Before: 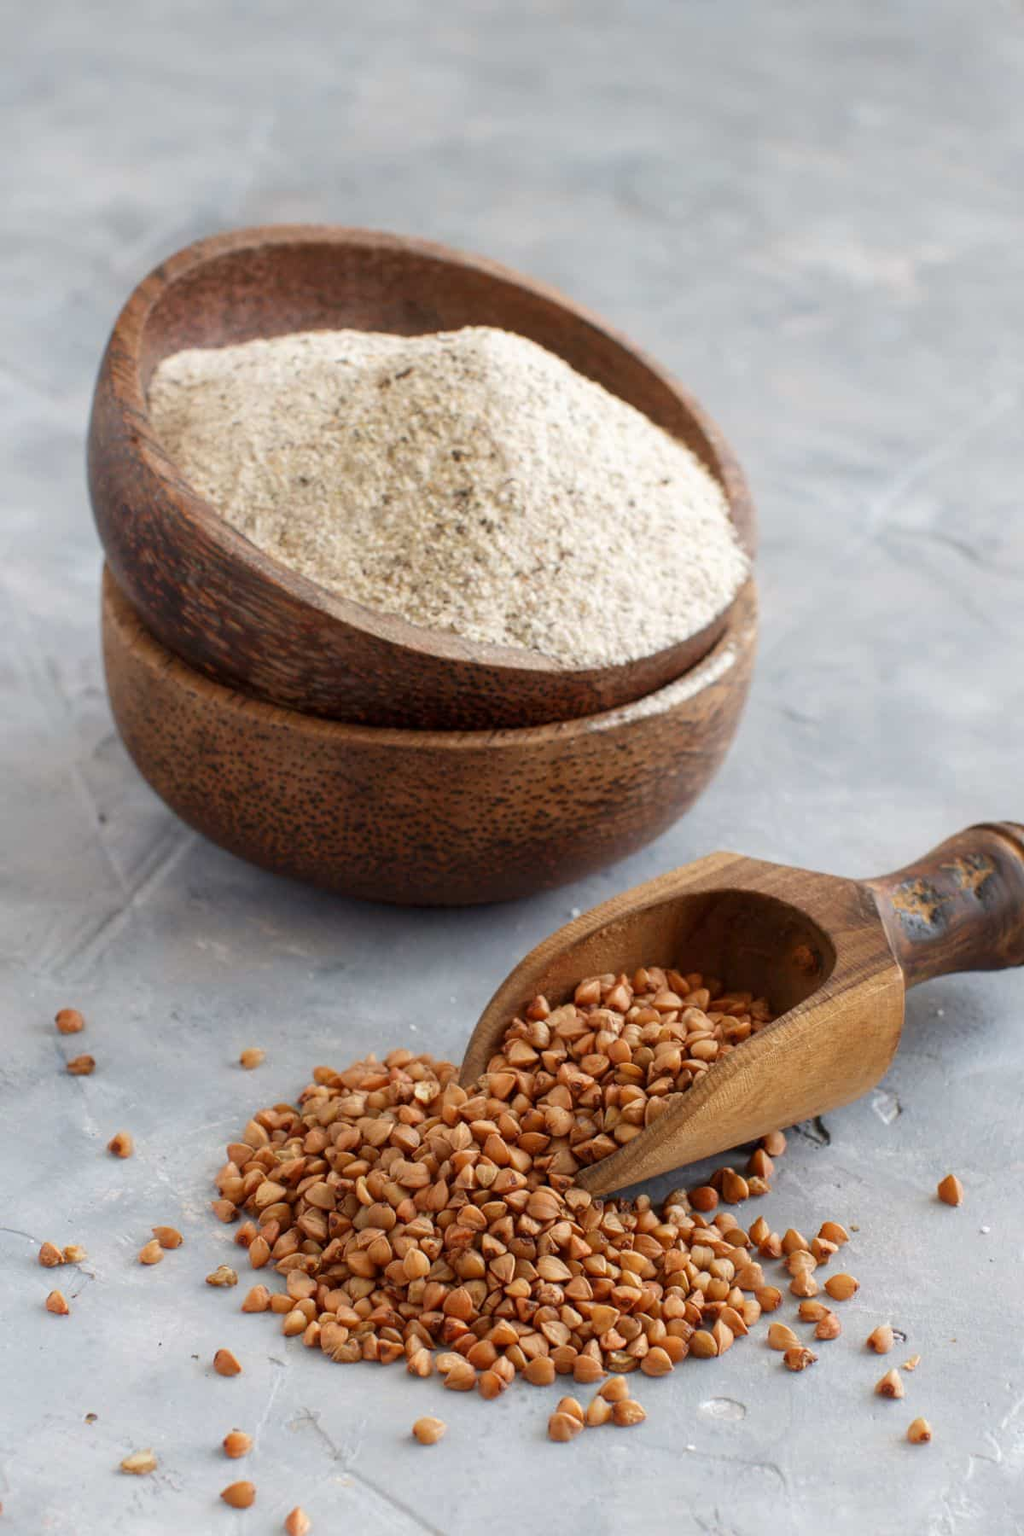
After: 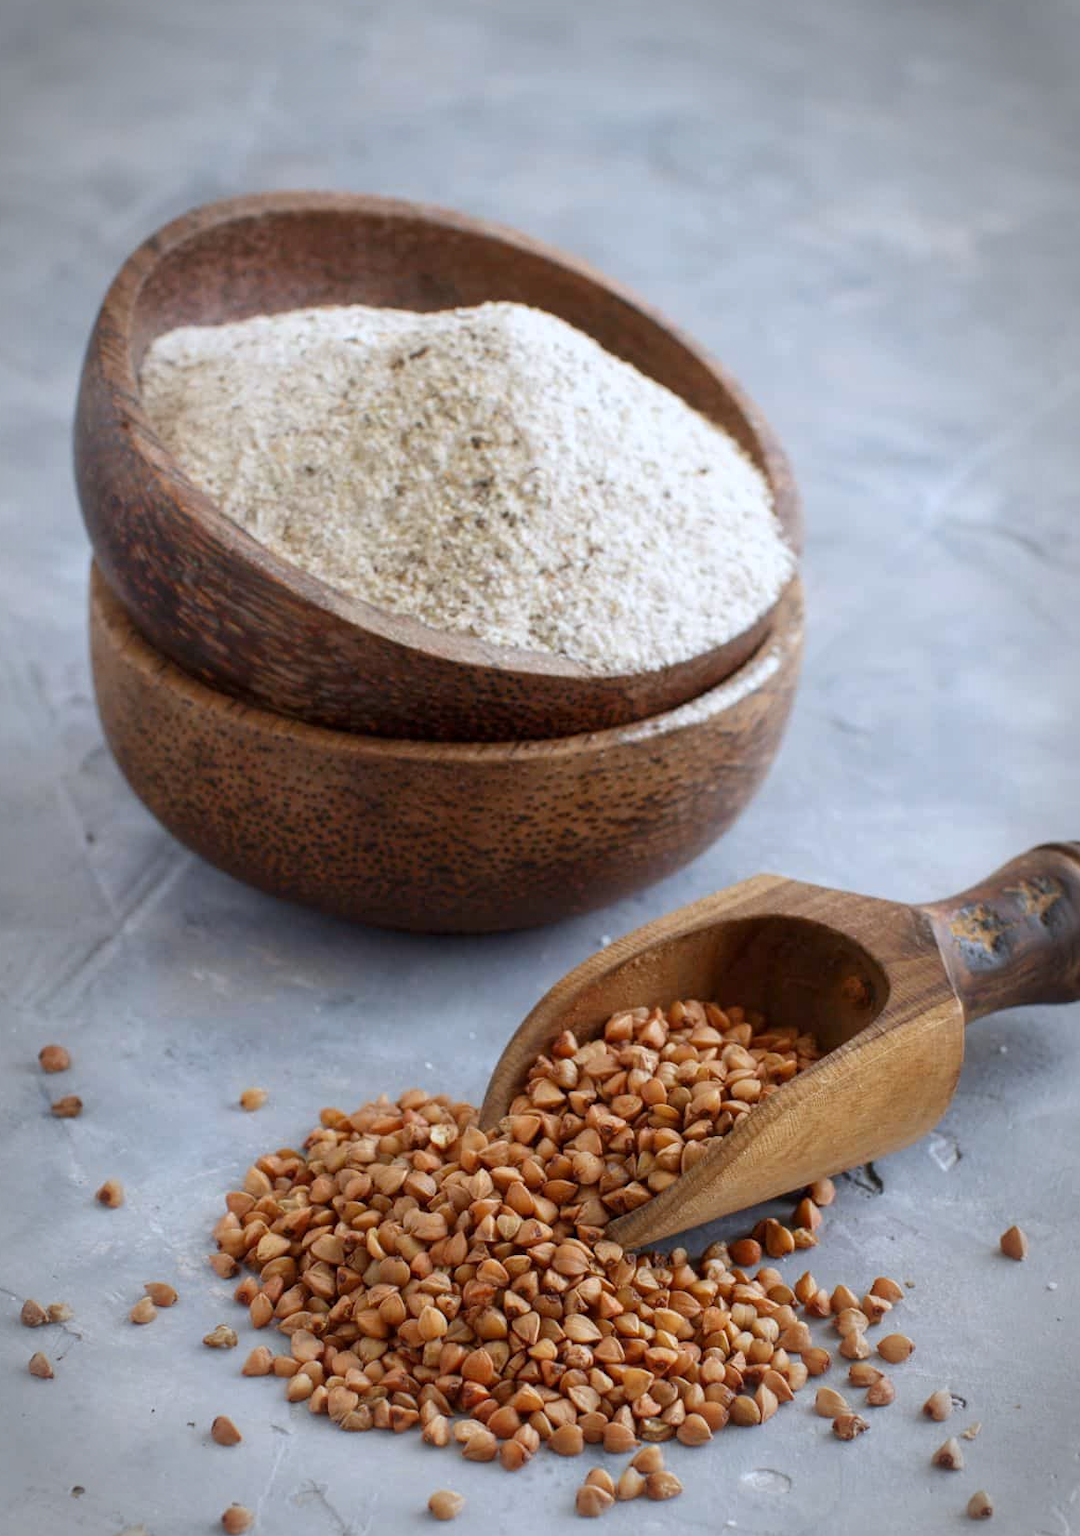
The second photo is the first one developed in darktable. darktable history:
vignetting: automatic ratio true
white balance: red 0.954, blue 1.079
crop: left 1.964%, top 3.251%, right 1.122%, bottom 4.933%
